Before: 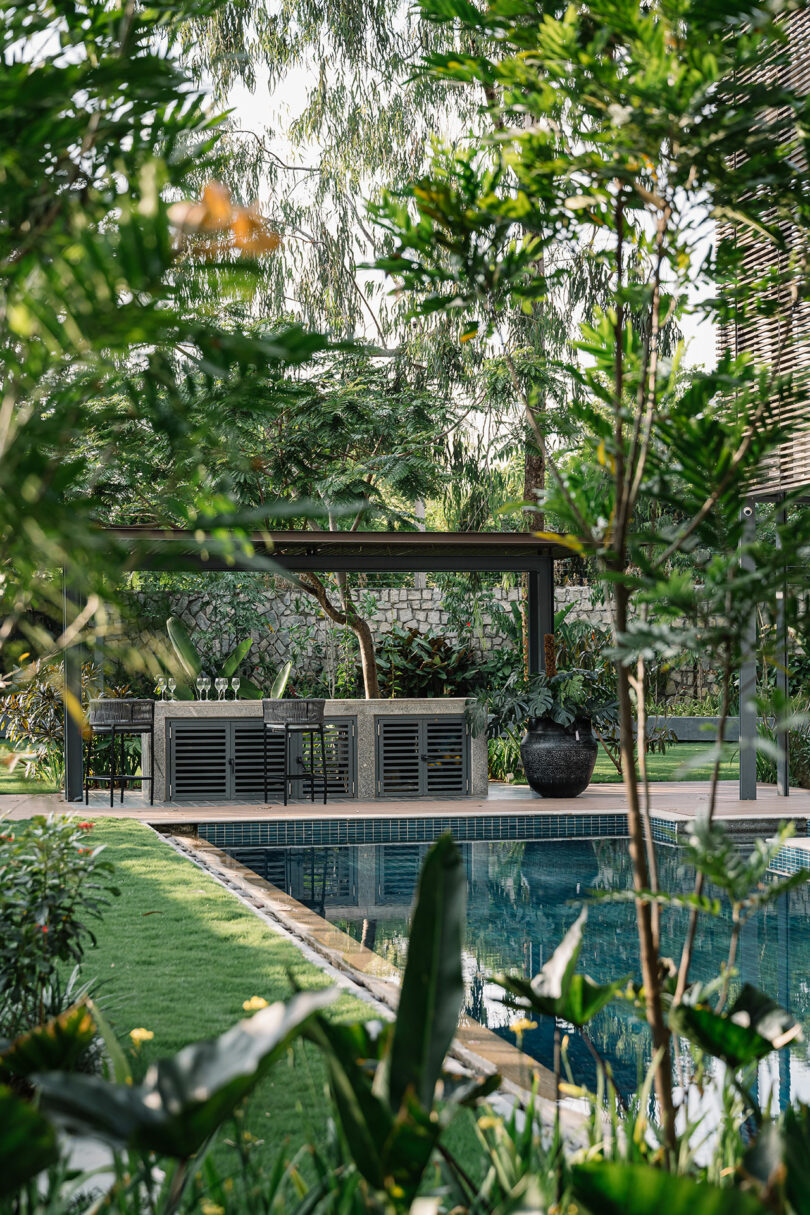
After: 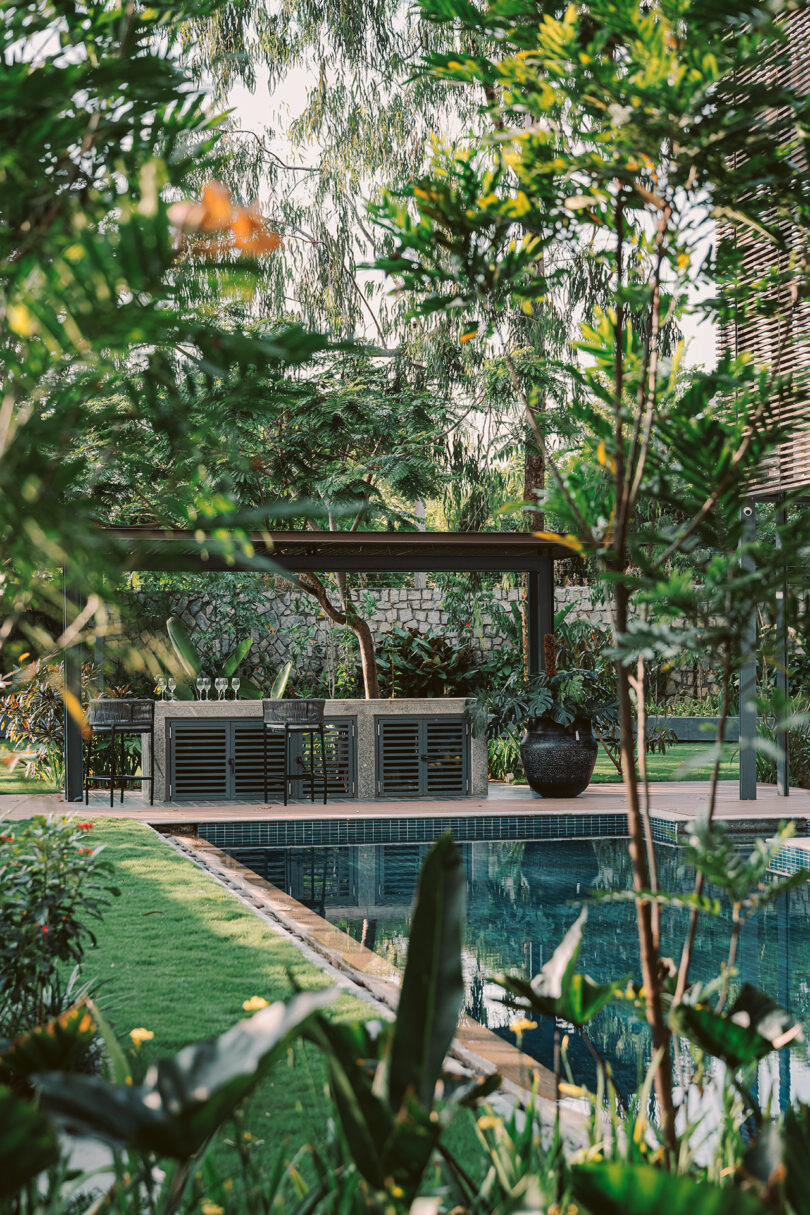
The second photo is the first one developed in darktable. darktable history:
tone curve: curves: ch0 [(0, 0) (0.003, 0.01) (0.011, 0.014) (0.025, 0.029) (0.044, 0.051) (0.069, 0.072) (0.1, 0.097) (0.136, 0.123) (0.177, 0.16) (0.224, 0.2) (0.277, 0.248) (0.335, 0.305) (0.399, 0.37) (0.468, 0.454) (0.543, 0.534) (0.623, 0.609) (0.709, 0.681) (0.801, 0.752) (0.898, 0.841) (1, 1)], preserve colors none
color look up table: target L [96.74, 96.48, 94.47, 90.79, 84.47, 89.69, 81.77, 73.27, 64.61, 63.35, 60.57, 52.24, 48.41, 32.47, 13.93, 200.8, 89.52, 89.36, 77.46, 68.51, 77.12, 68.89, 56.98, 60.16, 57.87, 55.09, 37.83, 31.79, 33.18, 69.4, 53.11, 49.4, 42.91, 46.04, 44.5, 25.13, 24.26, 28.94, 24.82, 12.48, 1.802, 94.98, 86.8, 75.81, 65.88, 65.59, 48.19, 39.65, 34.58], target a [-6.486, -11.42, -10.4, -63.78, -50.15, 7.096, -83.1, -2.393, -53.86, -11.73, -56.01, -12.97, -37.46, -5.371, -12.96, 0, 8.325, 11.18, 34.07, 62.15, 36.43, 61.26, 84.56, 32.78, 85.35, 80.4, 54.12, 8.868, 43.28, 49.96, 78.79, 75.46, 18.28, 68.46, 21.64, 54.44, 33.48, 53.03, 42.21, 35.63, 5.982, -19.78, -51.87, -52.32, -14.59, -19.24, -11.29, -22.92, -9.379], target b [92.64, 91.65, 29.59, 13.71, 42.18, 83.99, 74.73, 37.78, 23.76, 14.66, 49.67, 43.53, 30.16, 30.82, 16.32, -0.001, 2.519, 64.1, 22.57, 16.24, 75.18, 70.64, 42.06, 46.46, 73.01, 61.58, 23.02, 13.61, 43, -29.98, -36.37, -29.63, -41.24, 3.485, -11.99, -74.58, -62.47, -33.92, -33.81, 8.406, -21.24, -2.083, -14.33, -2.195, -38.01, -11.94, -37.85, -6.323, -3.133], num patches 49
